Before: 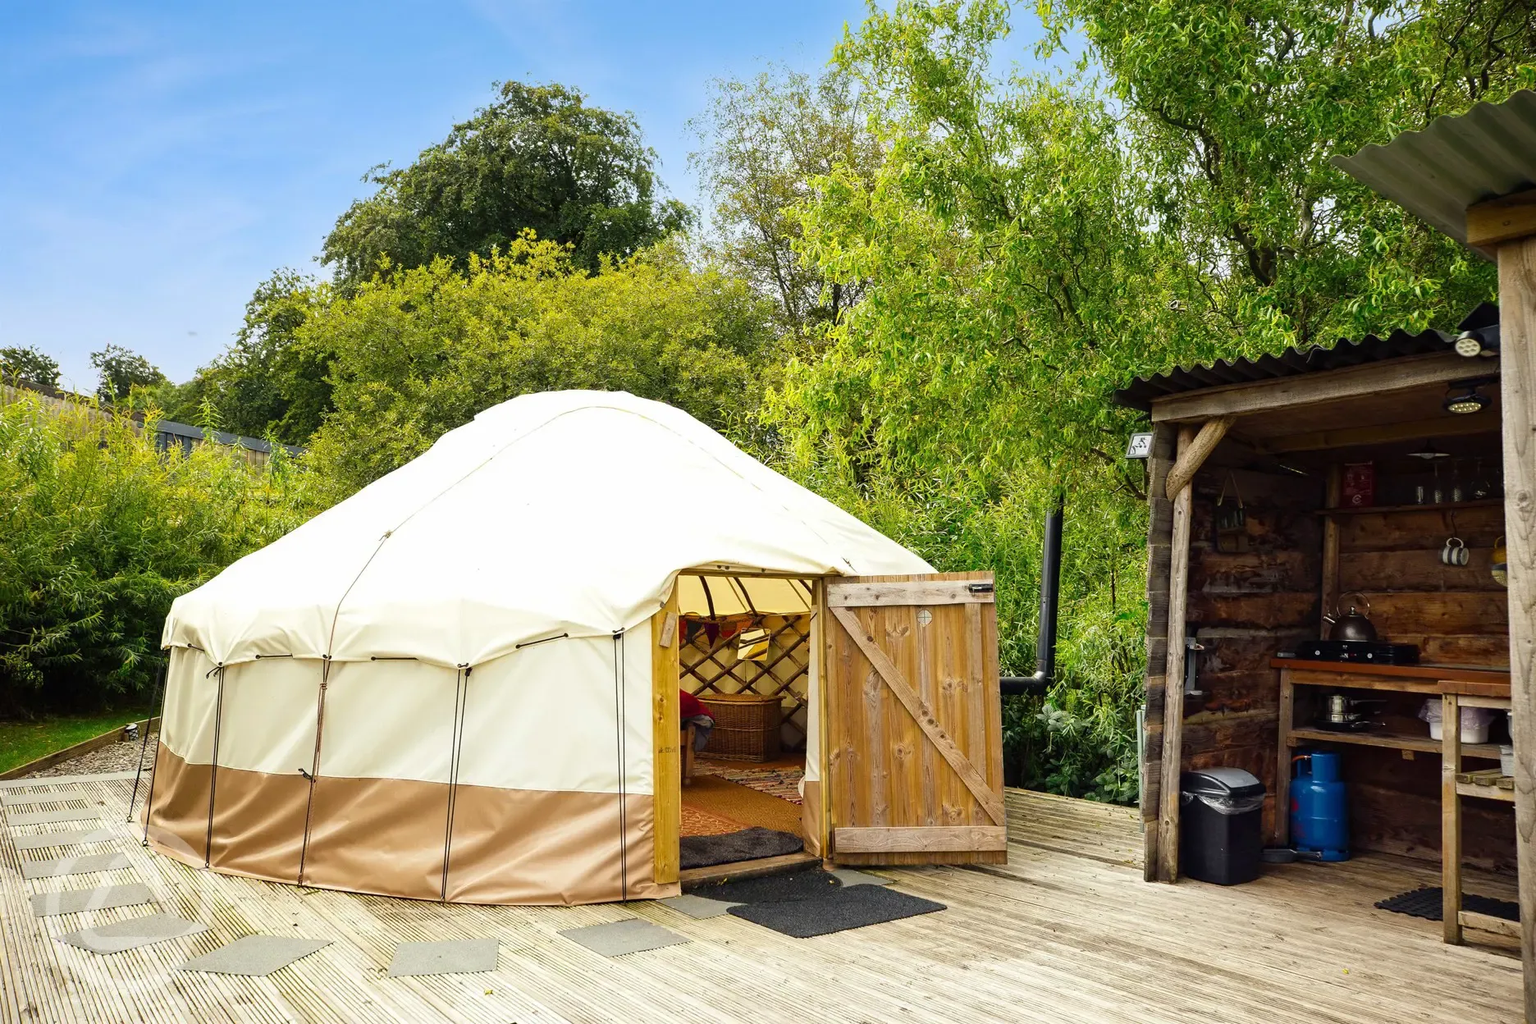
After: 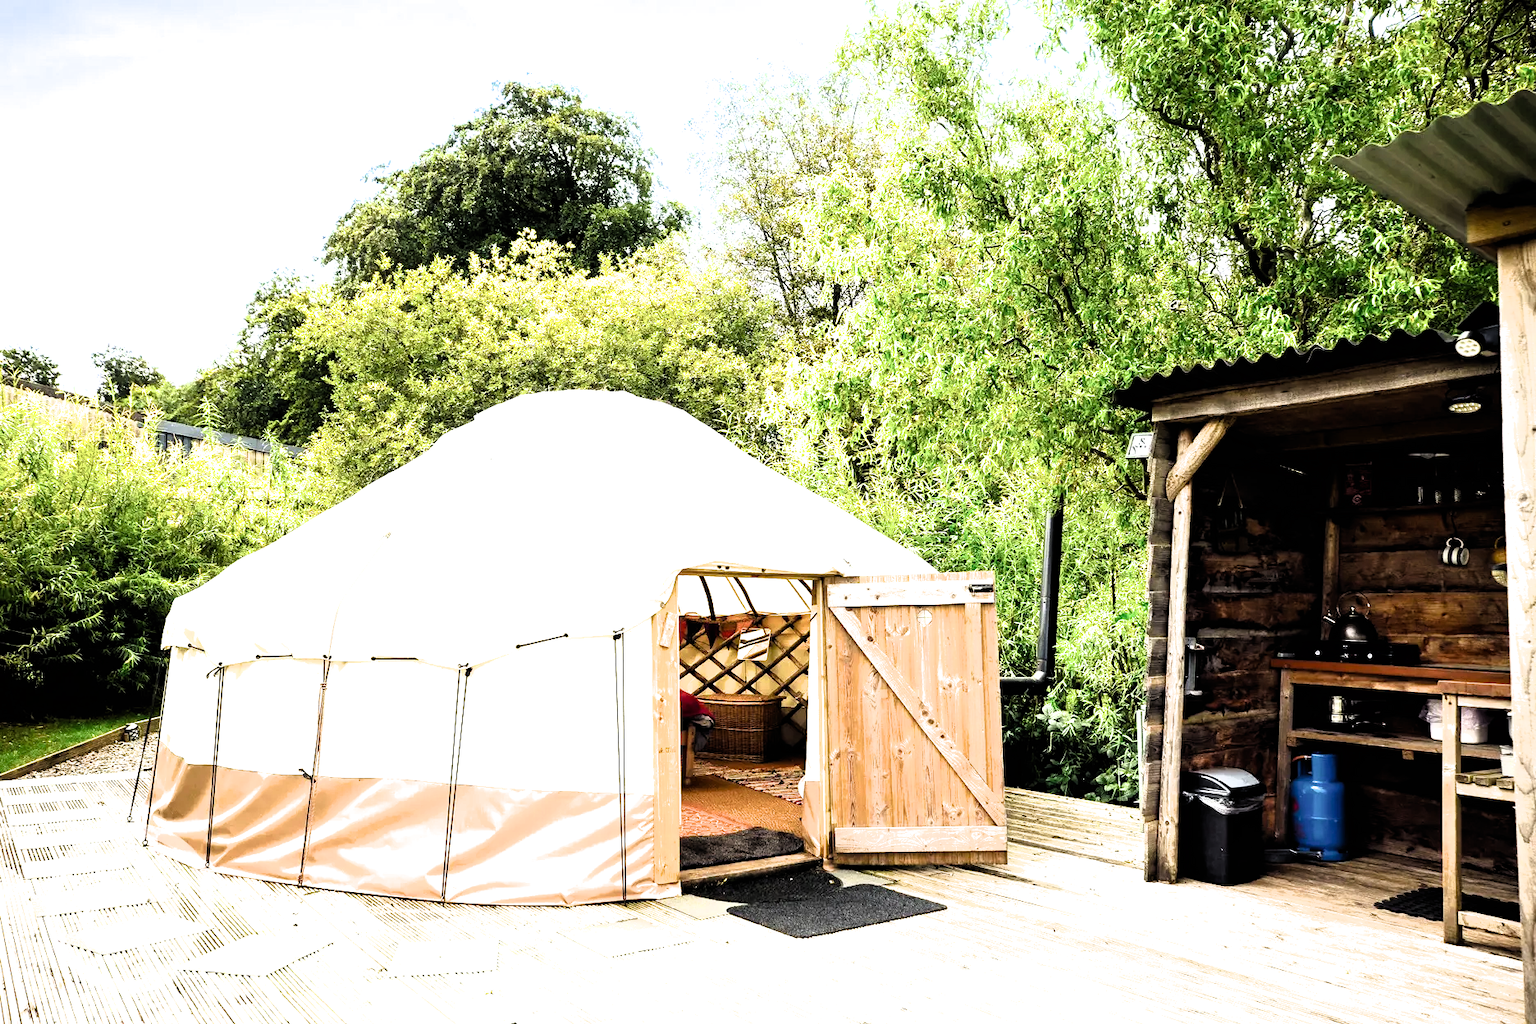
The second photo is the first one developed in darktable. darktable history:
filmic rgb: black relative exposure -8.28 EV, white relative exposure 2.22 EV, hardness 7.08, latitude 86.22%, contrast 1.698, highlights saturation mix -3.85%, shadows ↔ highlights balance -2%, preserve chrominance max RGB, color science v6 (2022), iterations of high-quality reconstruction 0, contrast in shadows safe, contrast in highlights safe
exposure: black level correction 0.001, exposure 0.966 EV, compensate highlight preservation false
